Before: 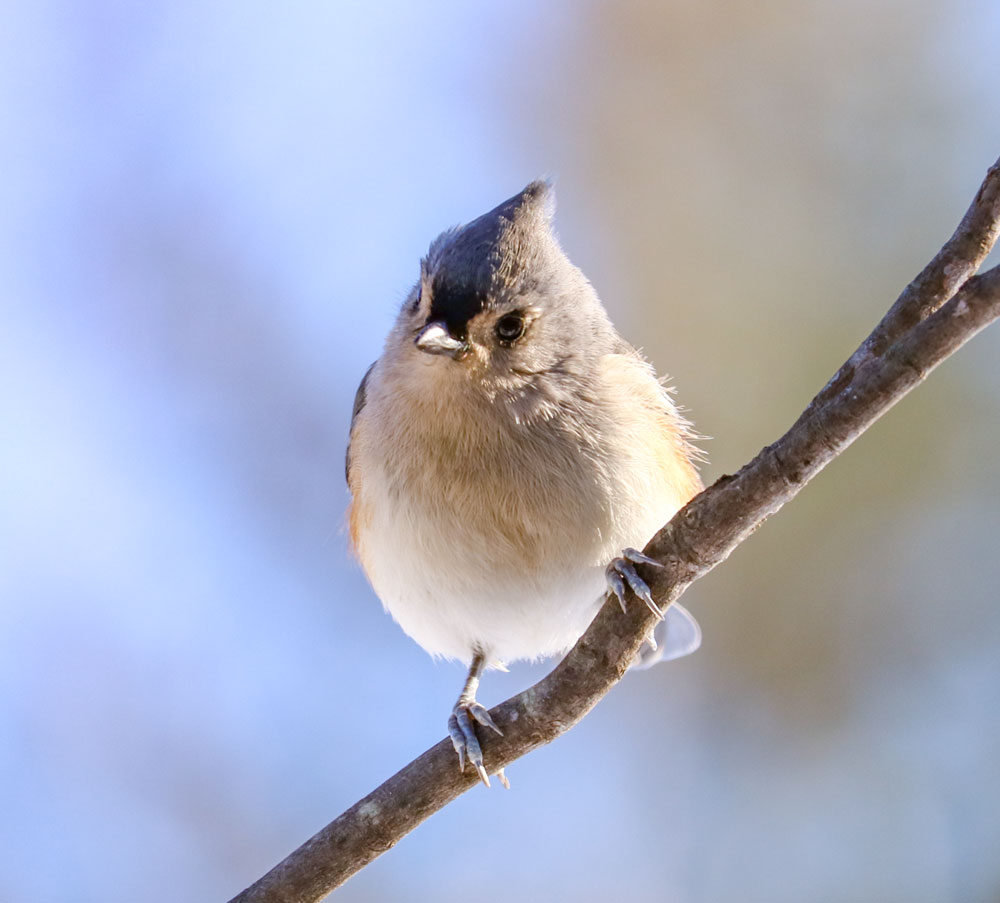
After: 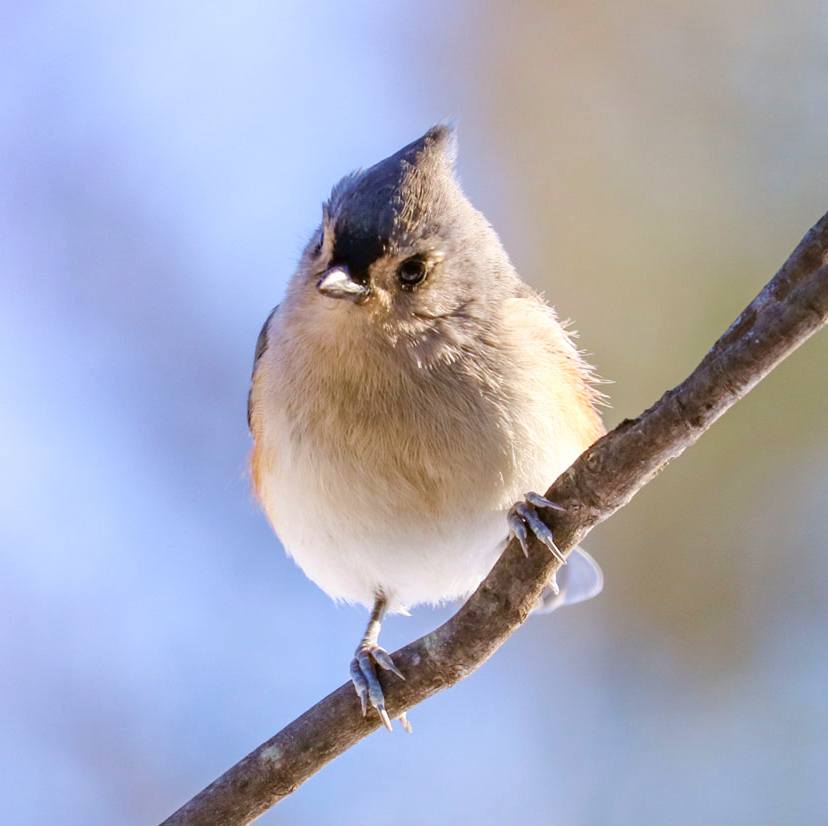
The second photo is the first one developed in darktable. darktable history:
crop: left 9.807%, top 6.259%, right 7.334%, bottom 2.177%
velvia: on, module defaults
